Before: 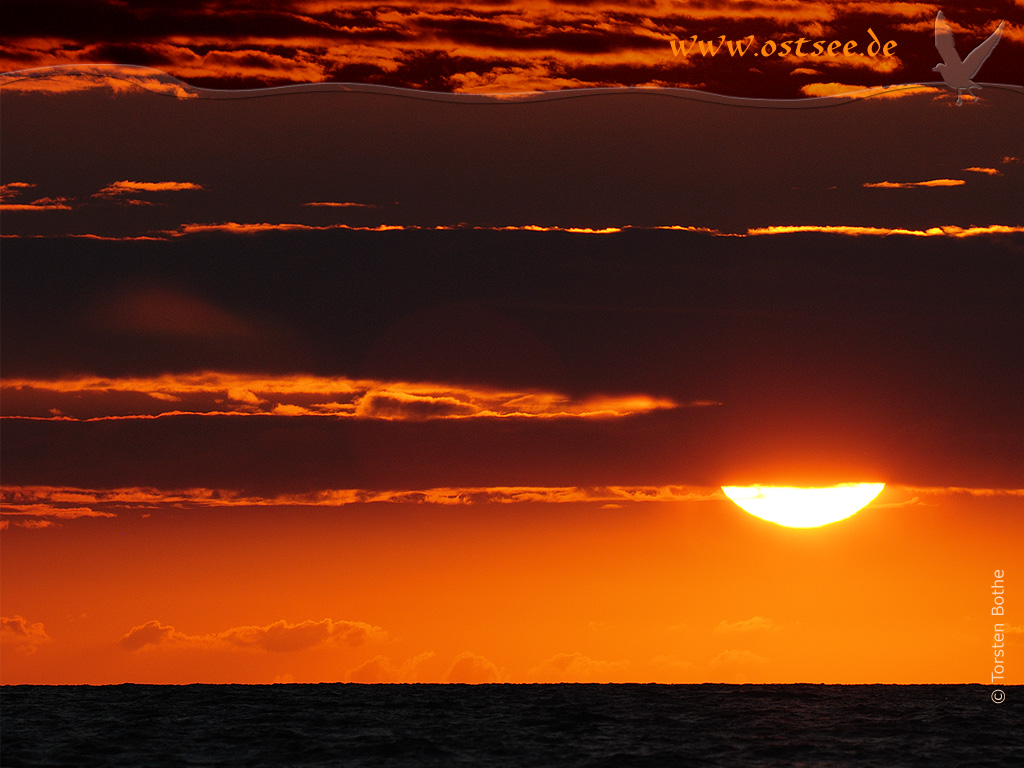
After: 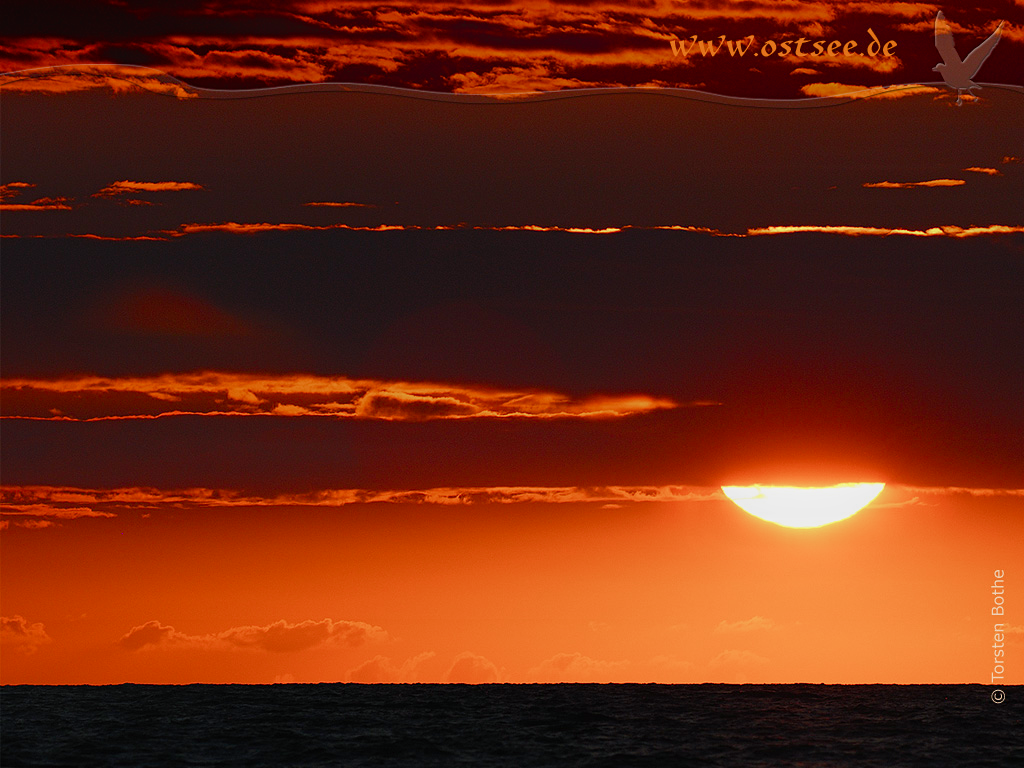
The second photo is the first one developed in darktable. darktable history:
color balance rgb: shadows lift › chroma 1.013%, shadows lift › hue 217.01°, linear chroma grading › global chroma 0.355%, perceptual saturation grading › global saturation 20%, perceptual saturation grading › highlights -49.925%, perceptual saturation grading › shadows 25.869%, global vibrance 14.283%
contrast equalizer: octaves 7, y [[0.439, 0.44, 0.442, 0.457, 0.493, 0.498], [0.5 ×6], [0.5 ×6], [0 ×6], [0 ×6]]
